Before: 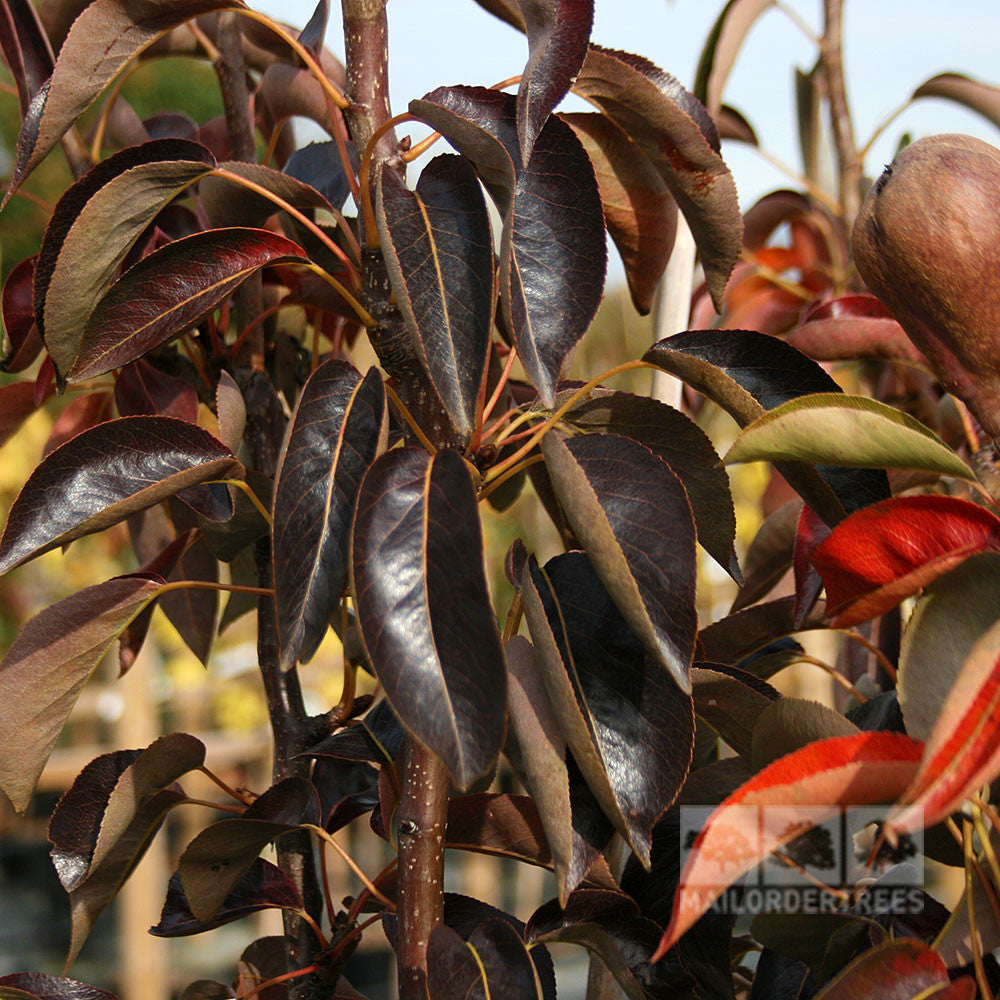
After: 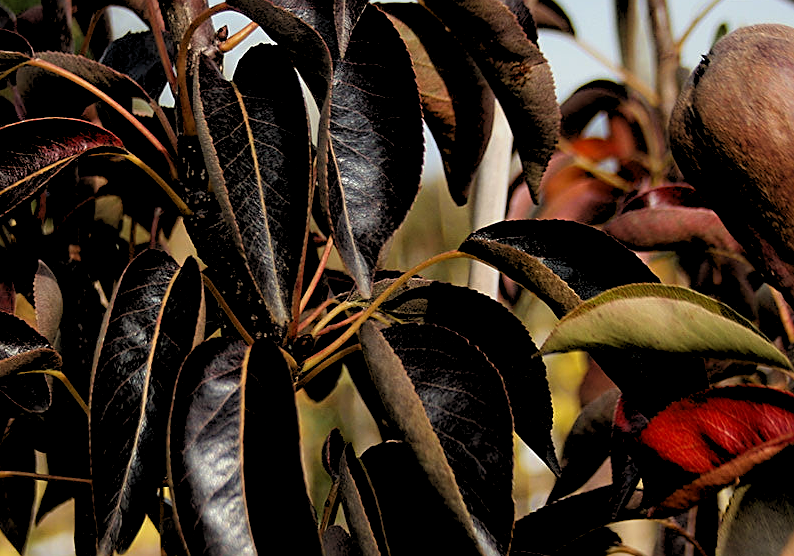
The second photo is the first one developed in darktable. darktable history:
exposure: exposure -0.153 EV, compensate highlight preservation false
crop: left 18.38%, top 11.092%, right 2.134%, bottom 33.217%
white balance: emerald 1
rgb levels: levels [[0.034, 0.472, 0.904], [0, 0.5, 1], [0, 0.5, 1]]
shadows and highlights: radius 121.13, shadows 21.4, white point adjustment -9.72, highlights -14.39, soften with gaussian
sharpen: on, module defaults
